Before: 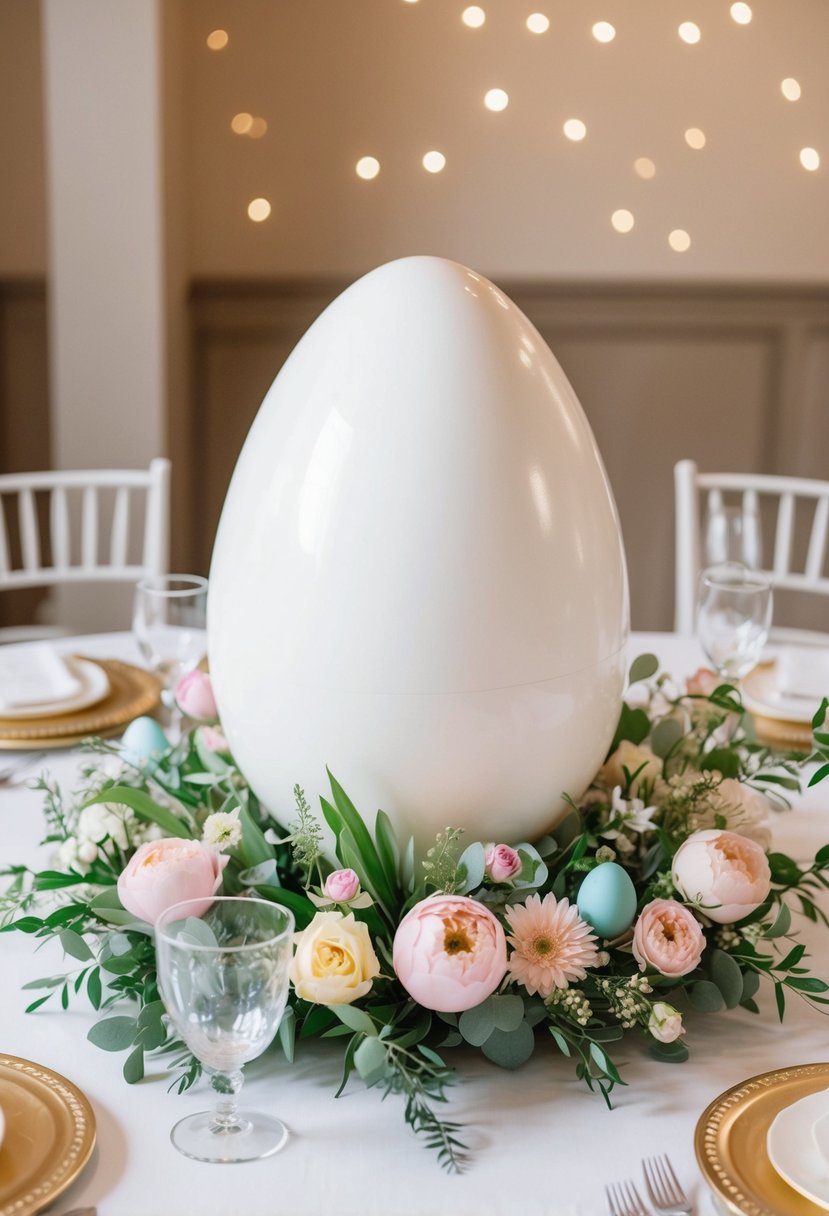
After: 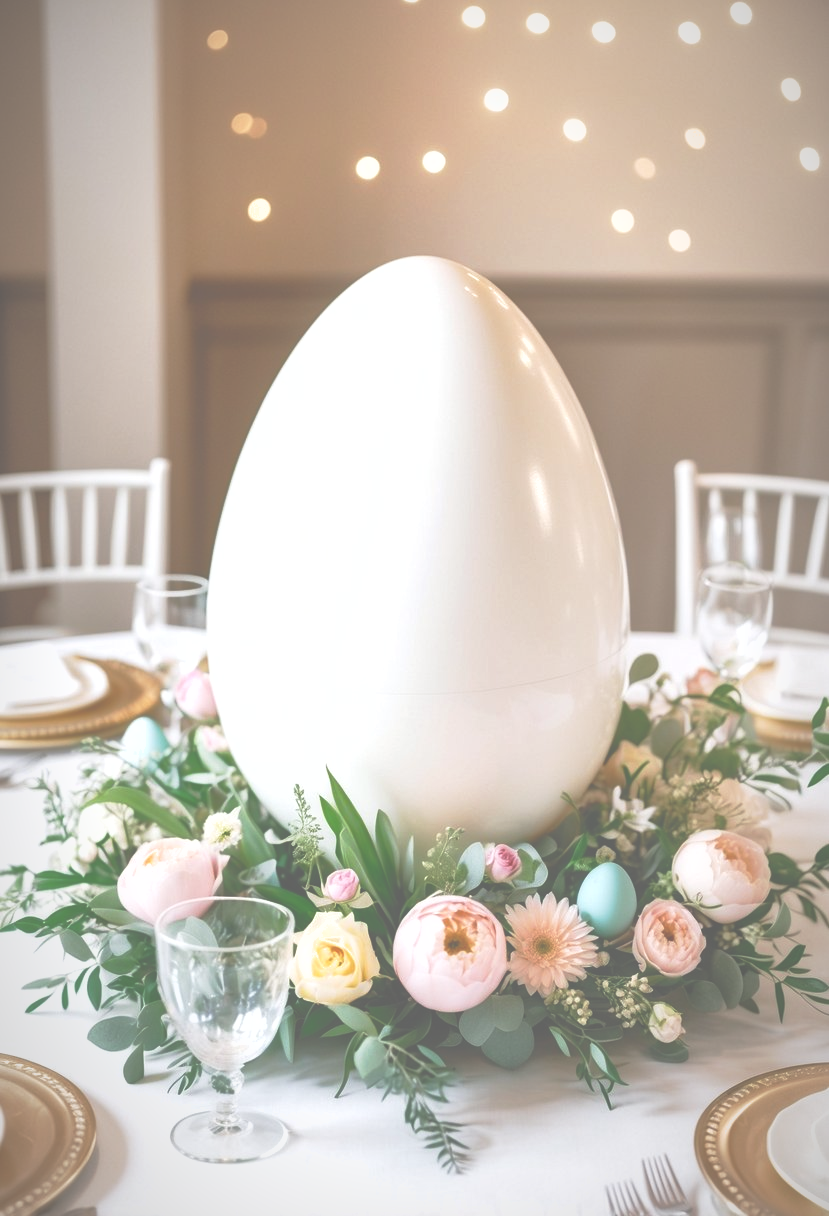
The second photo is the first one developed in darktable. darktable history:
tone curve: curves: ch0 [(0, 0) (0.003, 0.03) (0.011, 0.032) (0.025, 0.035) (0.044, 0.038) (0.069, 0.041) (0.1, 0.058) (0.136, 0.091) (0.177, 0.133) (0.224, 0.181) (0.277, 0.268) (0.335, 0.363) (0.399, 0.461) (0.468, 0.554) (0.543, 0.633) (0.623, 0.709) (0.709, 0.784) (0.801, 0.869) (0.898, 0.938) (1, 1)], preserve colors none
exposure: black level correction -0.072, exposure 0.502 EV, compensate exposure bias true, compensate highlight preservation false
shadows and highlights: on, module defaults
vignetting: fall-off radius 69.52%, center (-0.011, 0), automatic ratio true, unbound false
